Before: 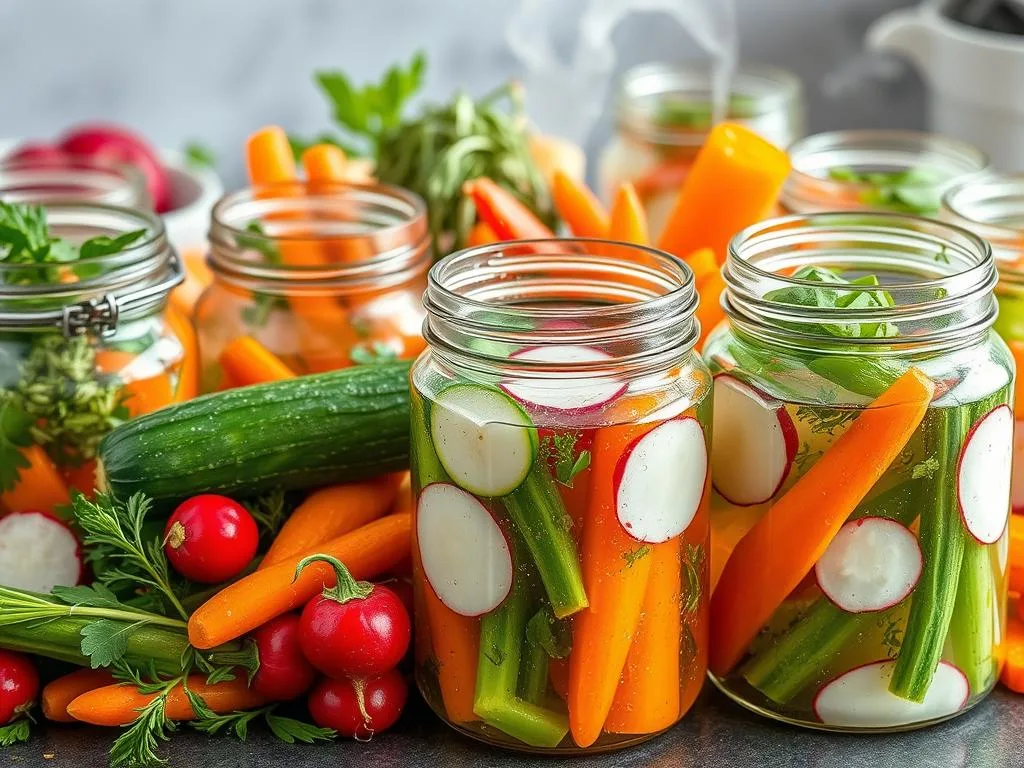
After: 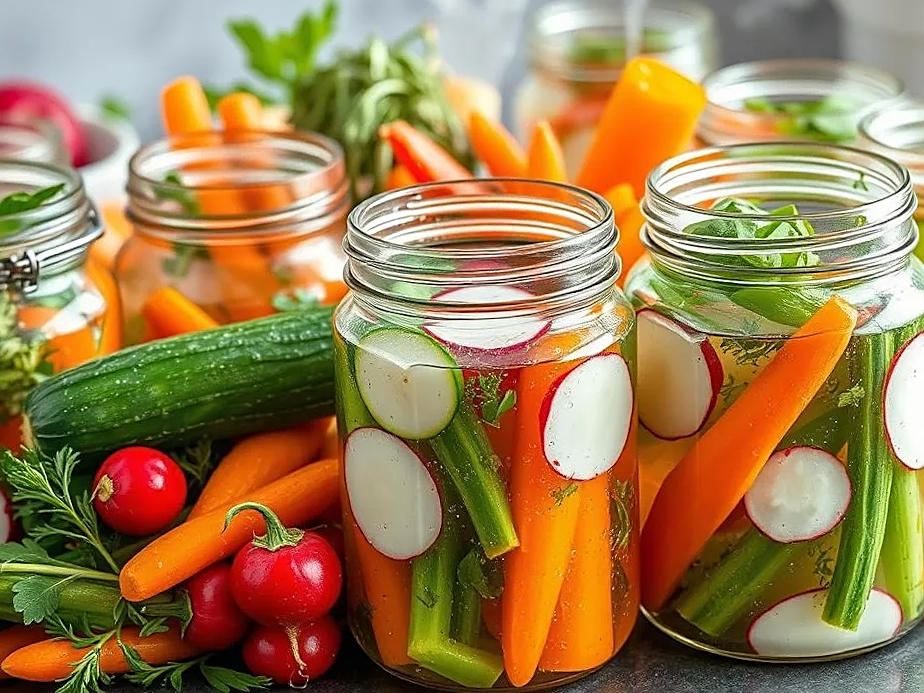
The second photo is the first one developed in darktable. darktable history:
sharpen: on, module defaults
crop and rotate: angle 1.96°, left 5.673%, top 5.673%
white balance: emerald 1
